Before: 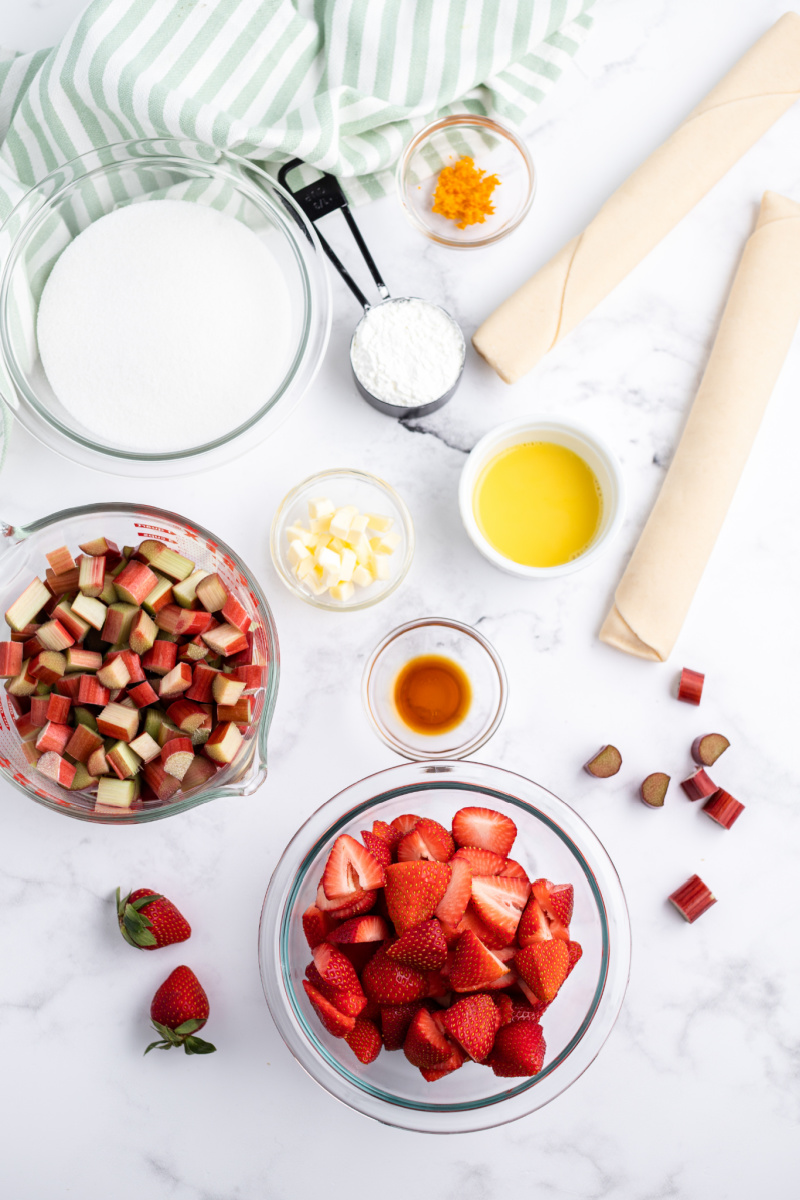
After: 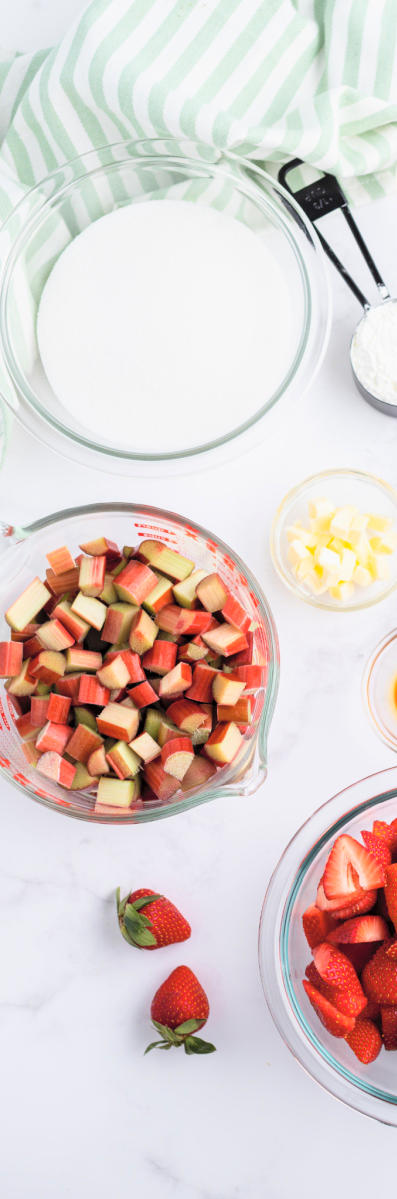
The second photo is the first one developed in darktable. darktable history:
exposure: black level correction 0.001, exposure -0.122 EV, compensate exposure bias true, compensate highlight preservation false
crop and rotate: left 0.062%, top 0%, right 50.233%
contrast brightness saturation: contrast 0.103, brightness 0.299, saturation 0.148
